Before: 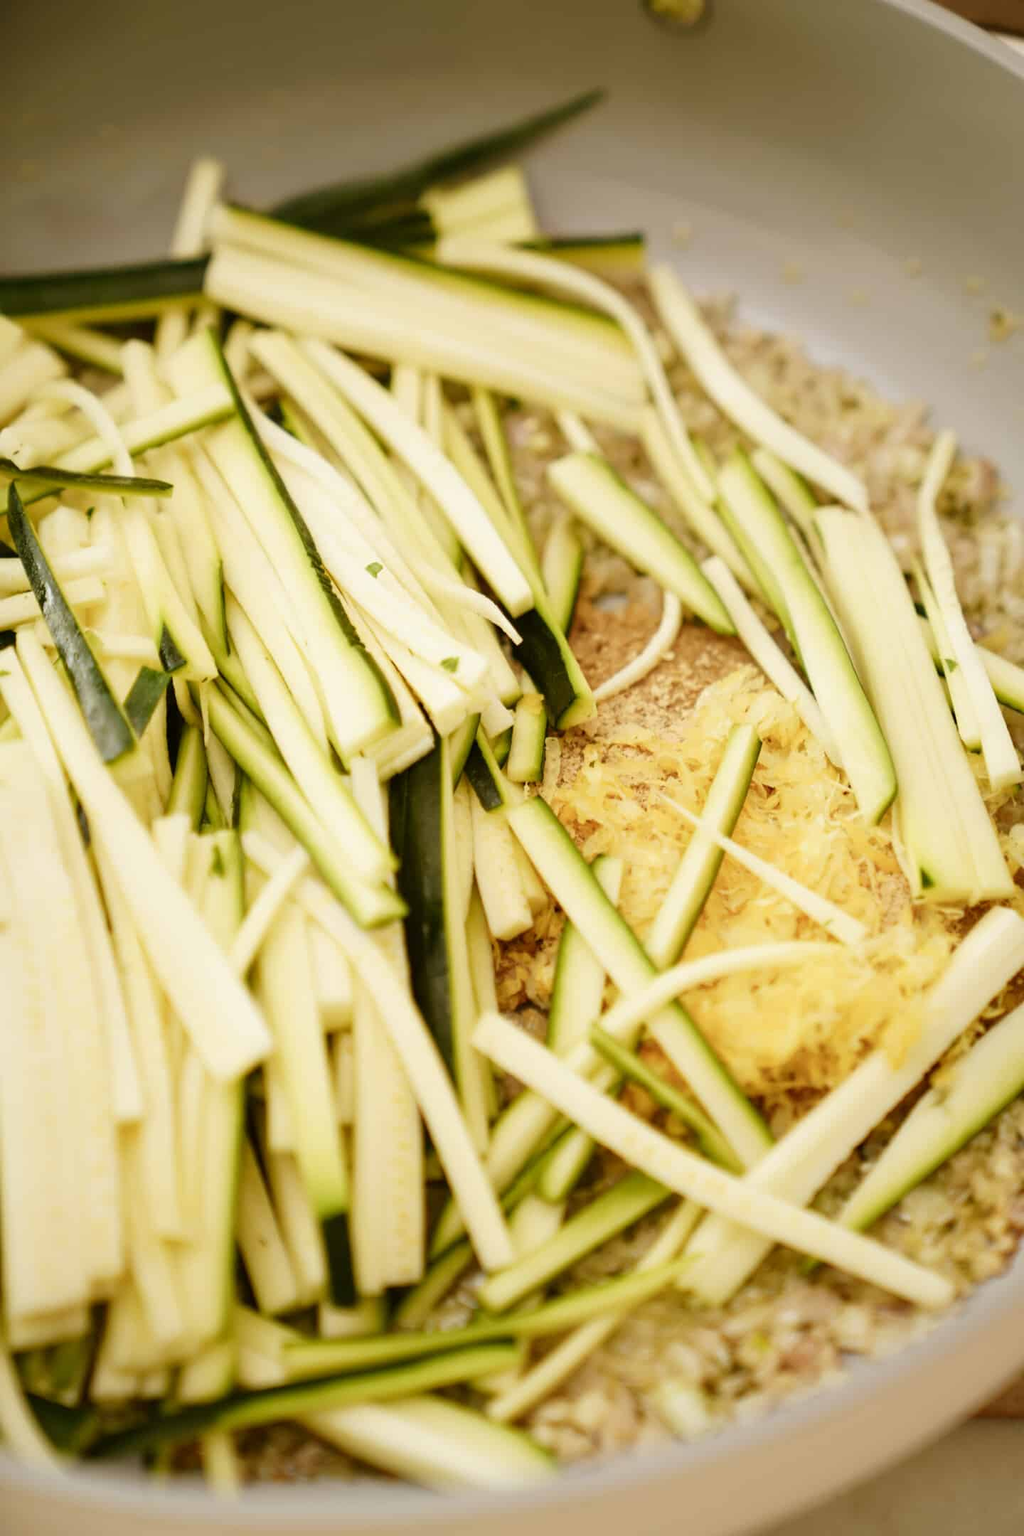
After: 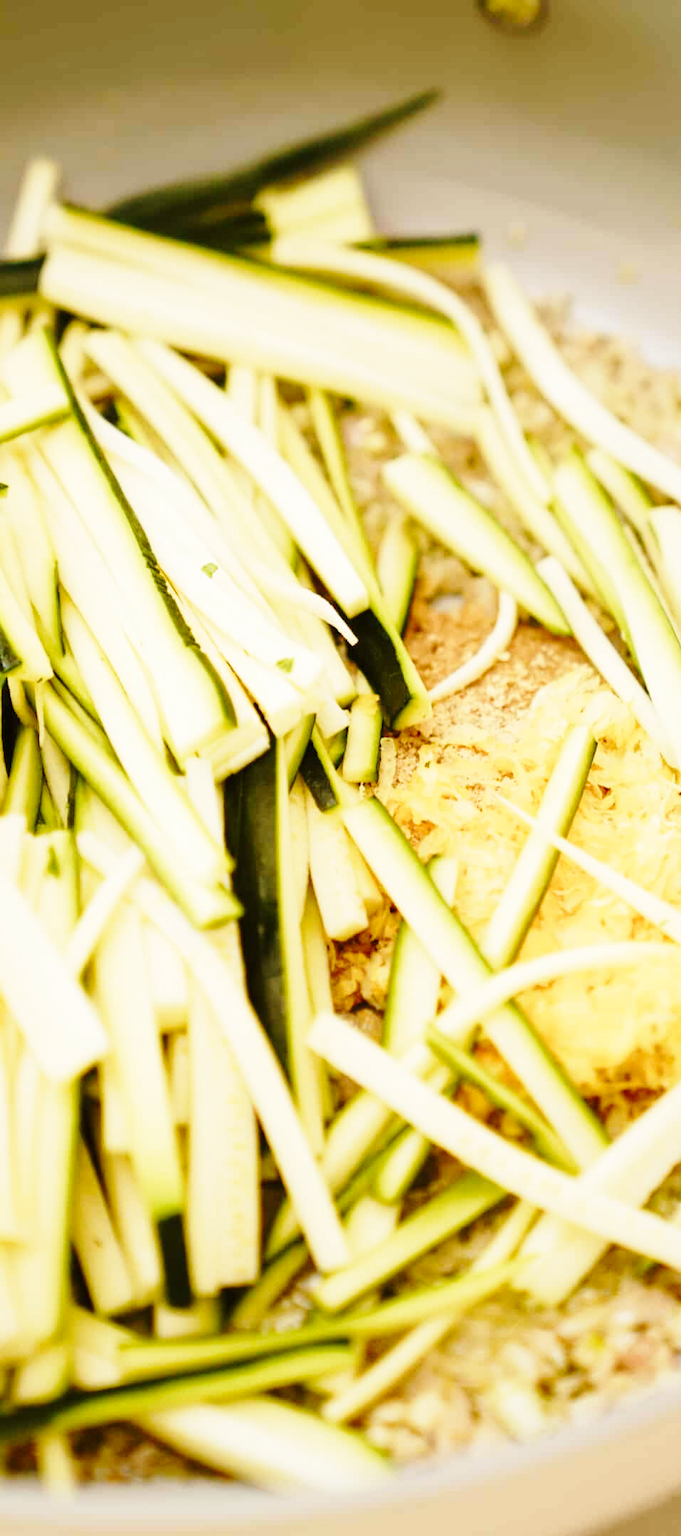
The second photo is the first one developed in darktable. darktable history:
base curve: curves: ch0 [(0, 0) (0.028, 0.03) (0.121, 0.232) (0.46, 0.748) (0.859, 0.968) (1, 1)], preserve colors none
crop and rotate: left 16.119%, right 17.287%
